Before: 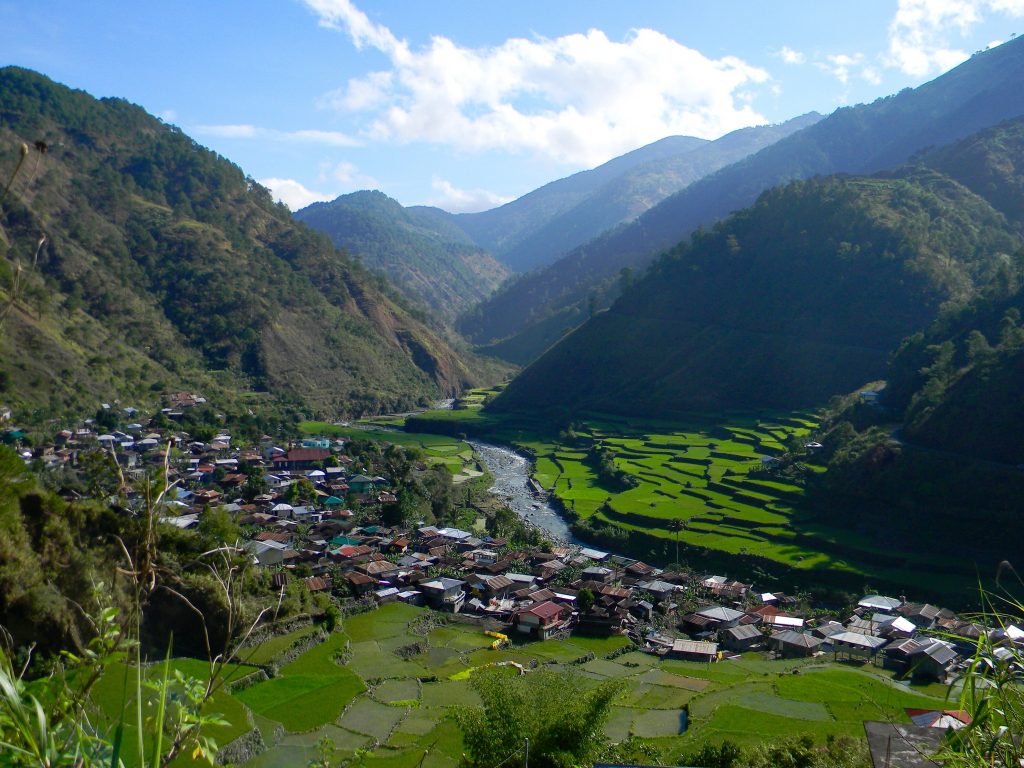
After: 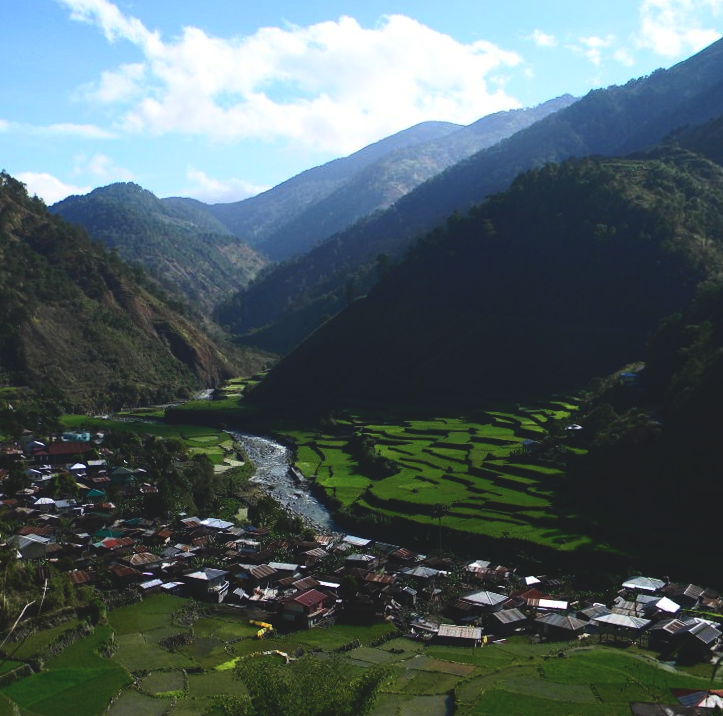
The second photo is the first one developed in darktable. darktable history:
contrast brightness saturation: contrast 0.28
crop and rotate: left 24.034%, top 2.838%, right 6.406%, bottom 6.299%
rotate and perspective: rotation -1.24°, automatic cropping off
rgb curve: curves: ch0 [(0, 0.186) (0.314, 0.284) (0.775, 0.708) (1, 1)], compensate middle gray true, preserve colors none
